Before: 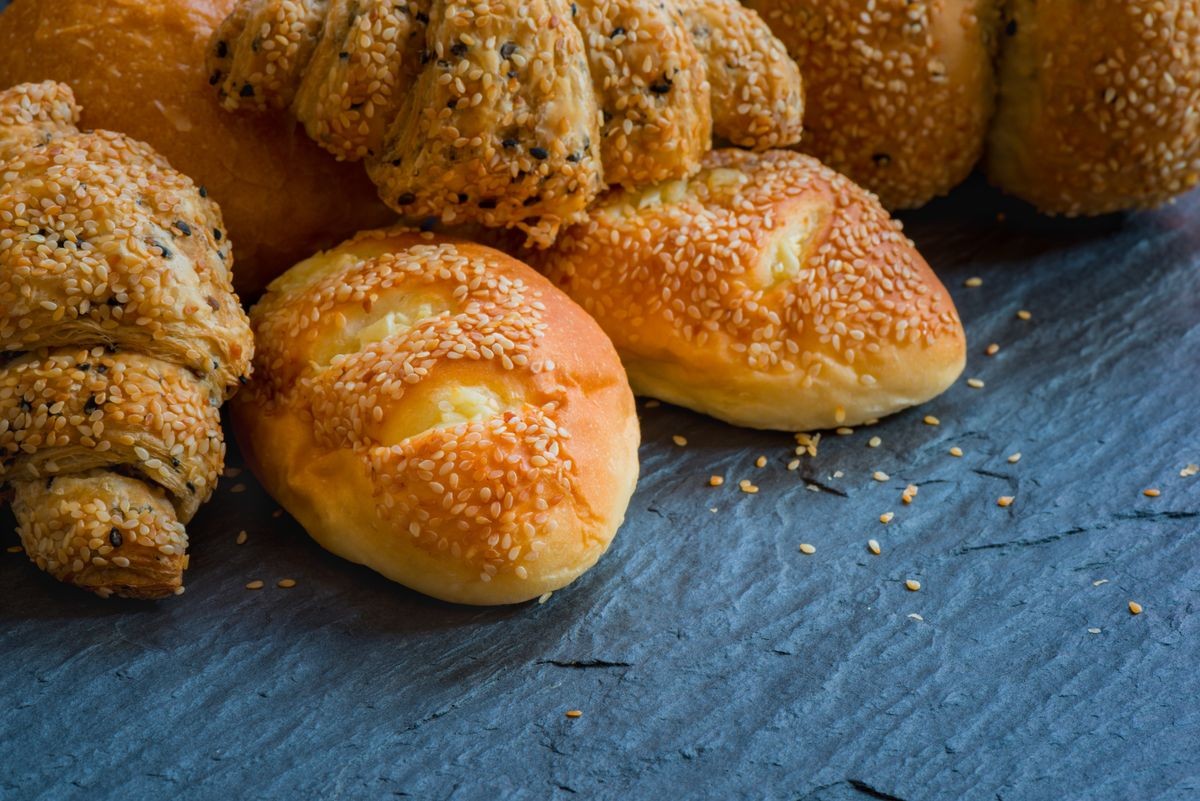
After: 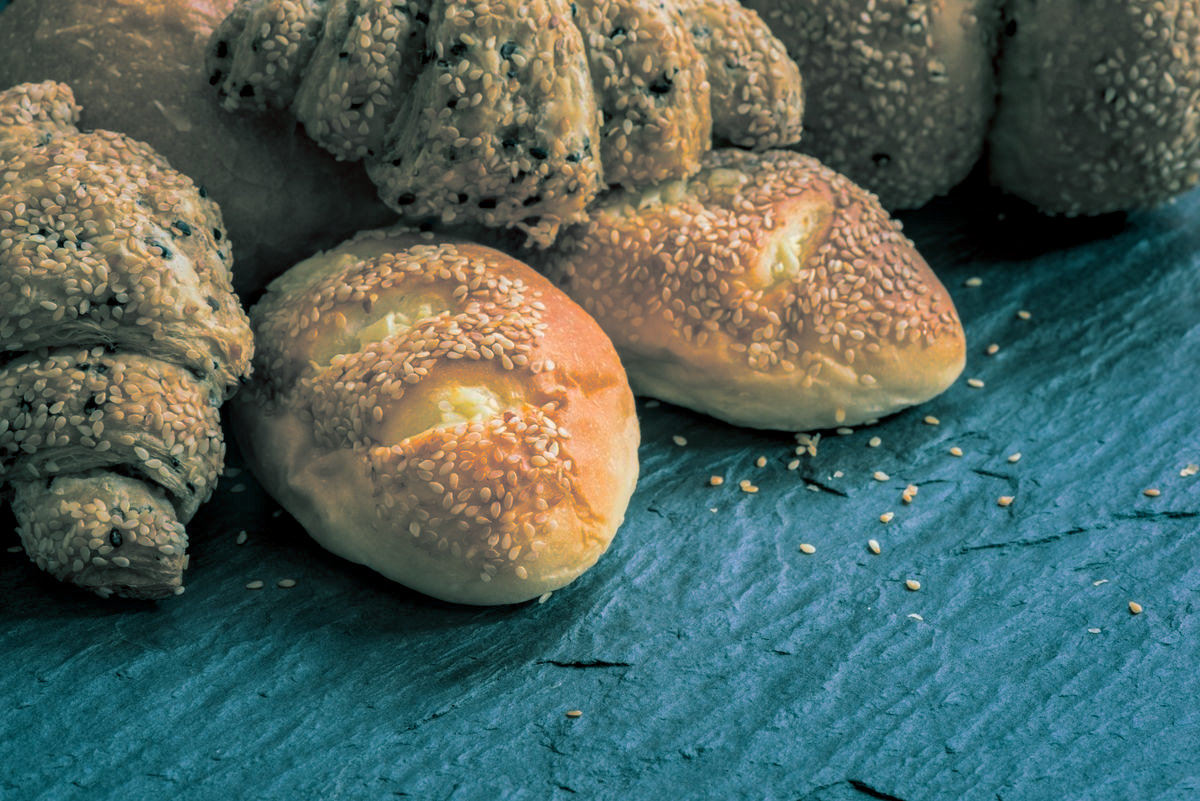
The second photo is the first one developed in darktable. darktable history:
split-toning: shadows › hue 186.43°, highlights › hue 49.29°, compress 30.29%
local contrast: on, module defaults
color balance rgb: global vibrance -1%, saturation formula JzAzBz (2021)
